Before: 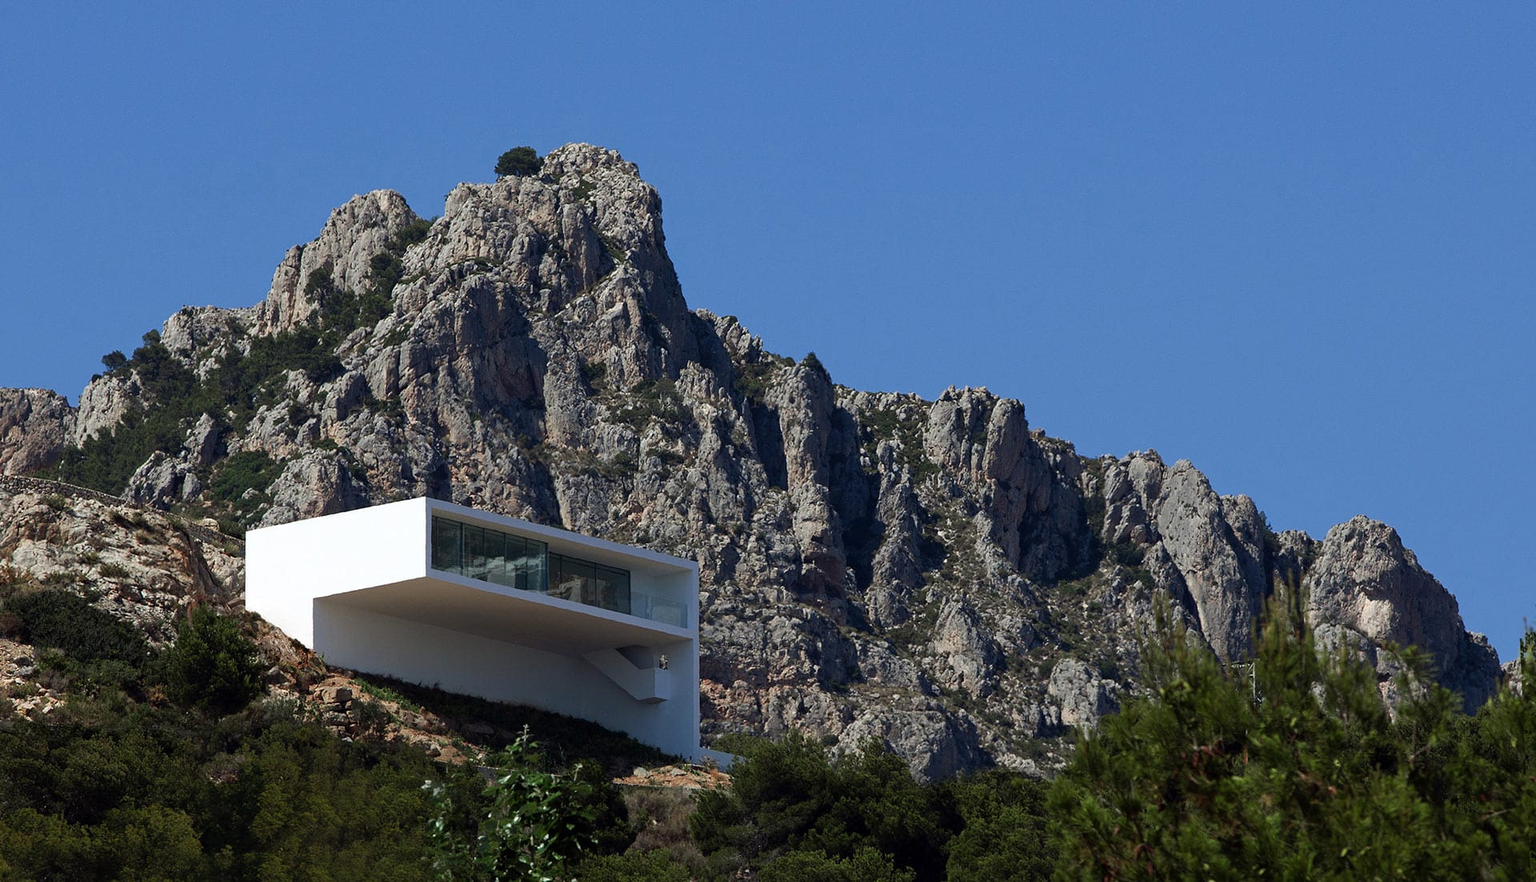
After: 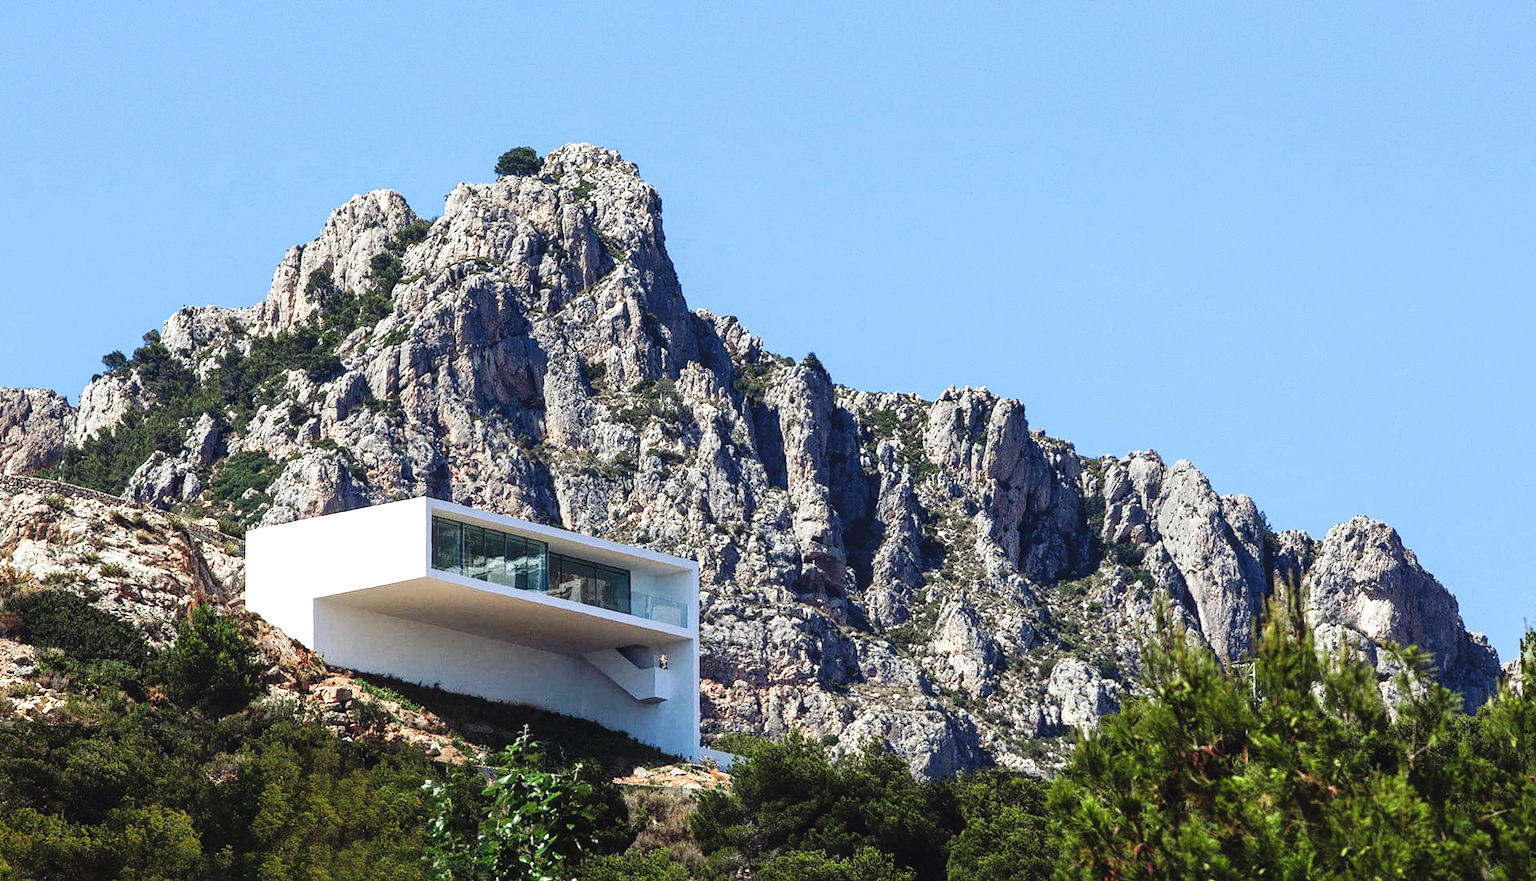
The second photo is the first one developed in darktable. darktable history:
exposure: black level correction -0.005, exposure 1 EV, compensate highlight preservation false
local contrast: on, module defaults
base curve: curves: ch0 [(0, 0) (0.036, 0.025) (0.121, 0.166) (0.206, 0.329) (0.605, 0.79) (1, 1)], preserve colors none
